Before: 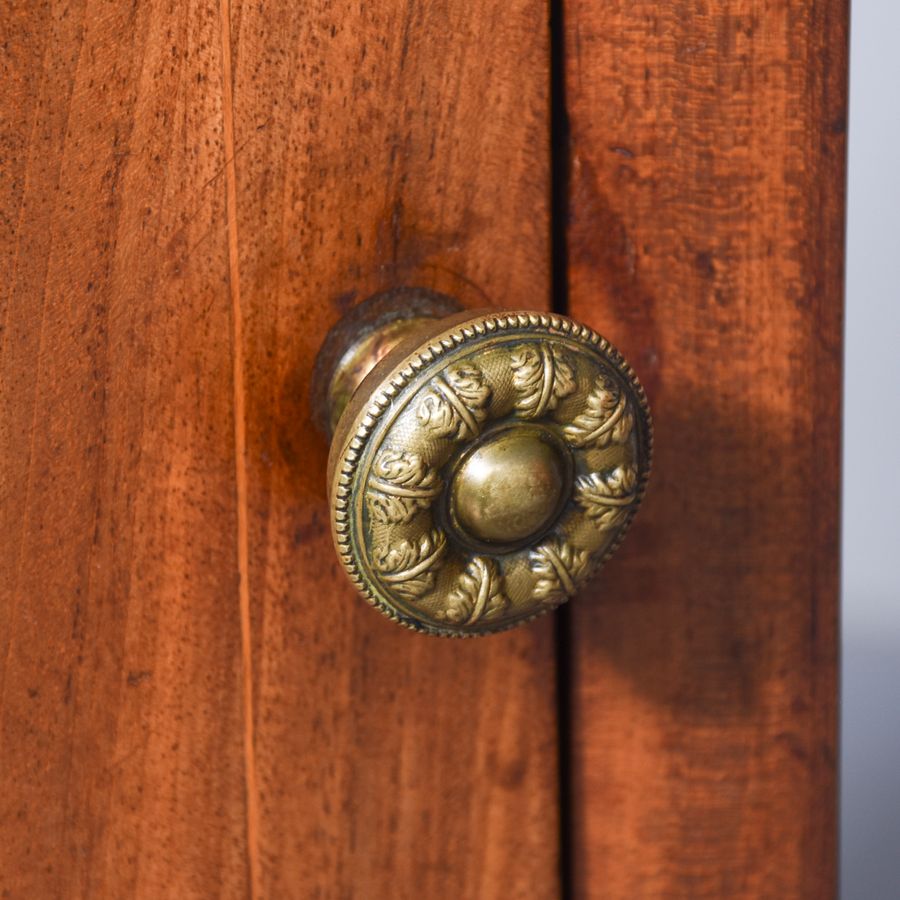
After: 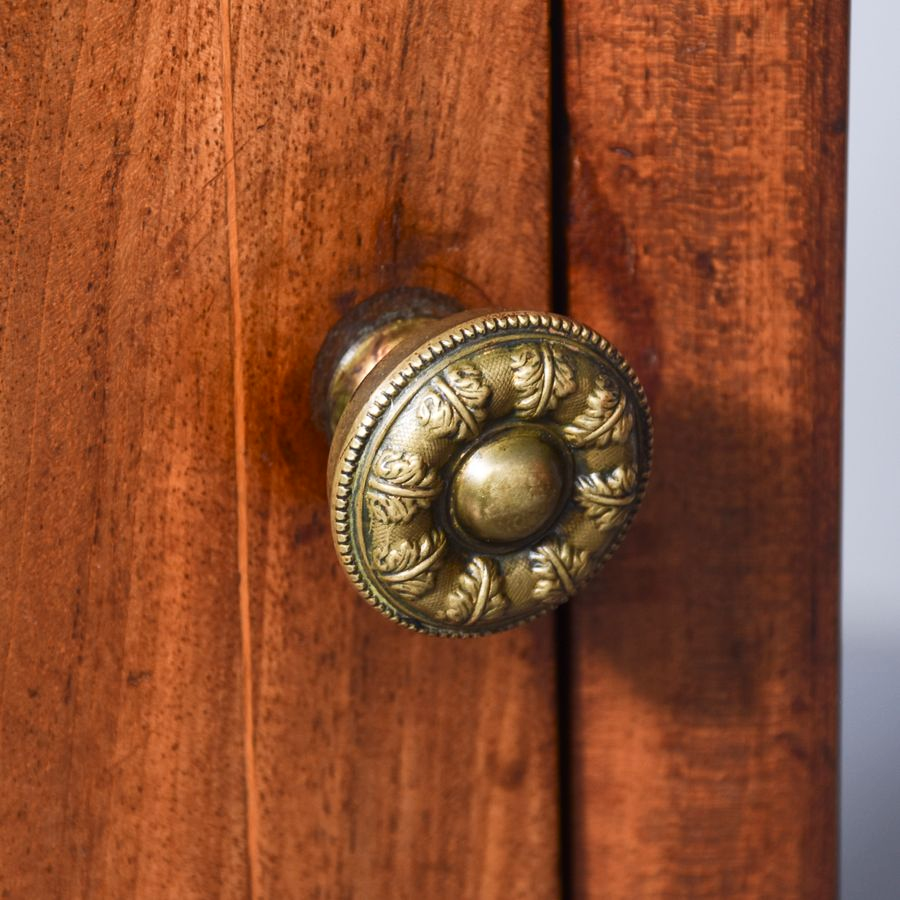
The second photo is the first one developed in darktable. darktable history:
contrast brightness saturation: contrast 0.136
